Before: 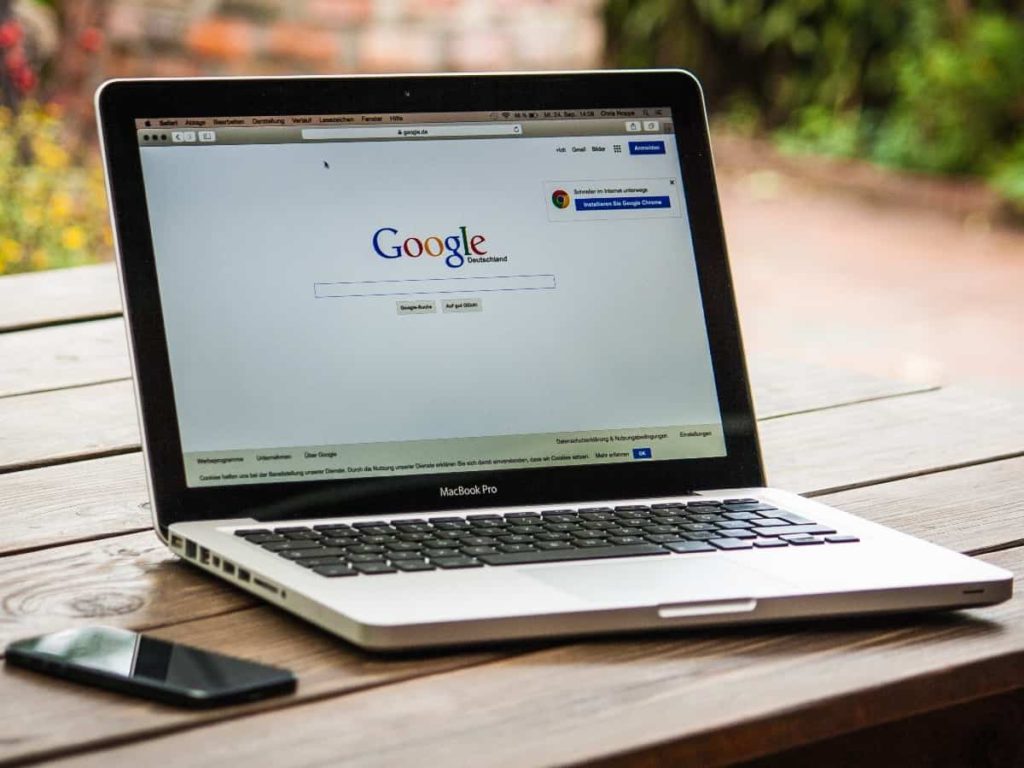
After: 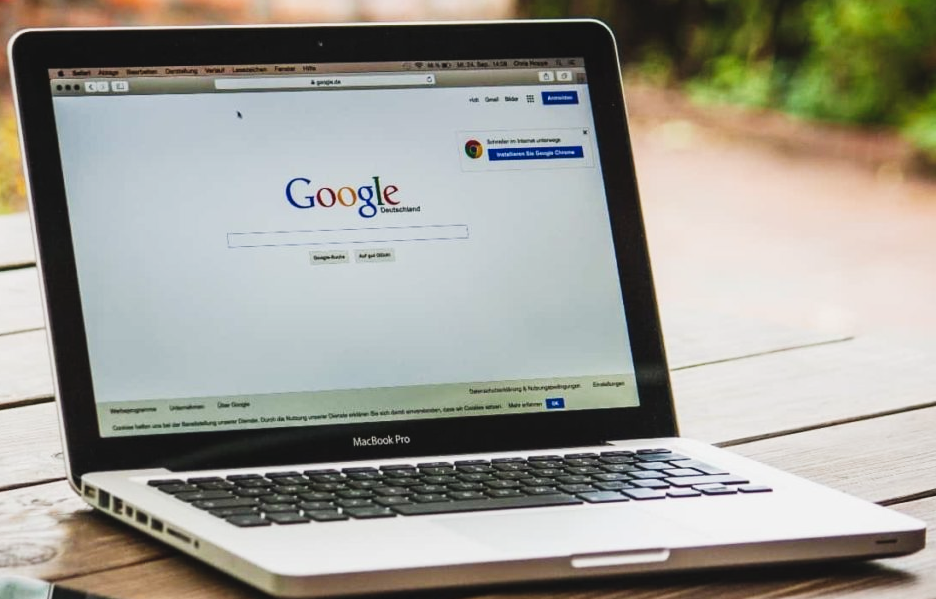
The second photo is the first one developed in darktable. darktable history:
tone curve: curves: ch0 [(0, 0.049) (0.175, 0.178) (0.466, 0.498) (0.715, 0.767) (0.819, 0.851) (1, 0.961)]; ch1 [(0, 0) (0.437, 0.398) (0.476, 0.466) (0.505, 0.505) (0.534, 0.544) (0.595, 0.608) (0.641, 0.643) (1, 1)]; ch2 [(0, 0) (0.359, 0.379) (0.437, 0.44) (0.489, 0.495) (0.518, 0.537) (0.579, 0.579) (1, 1)], preserve colors none
crop: left 8.503%, top 6.546%, bottom 15.372%
